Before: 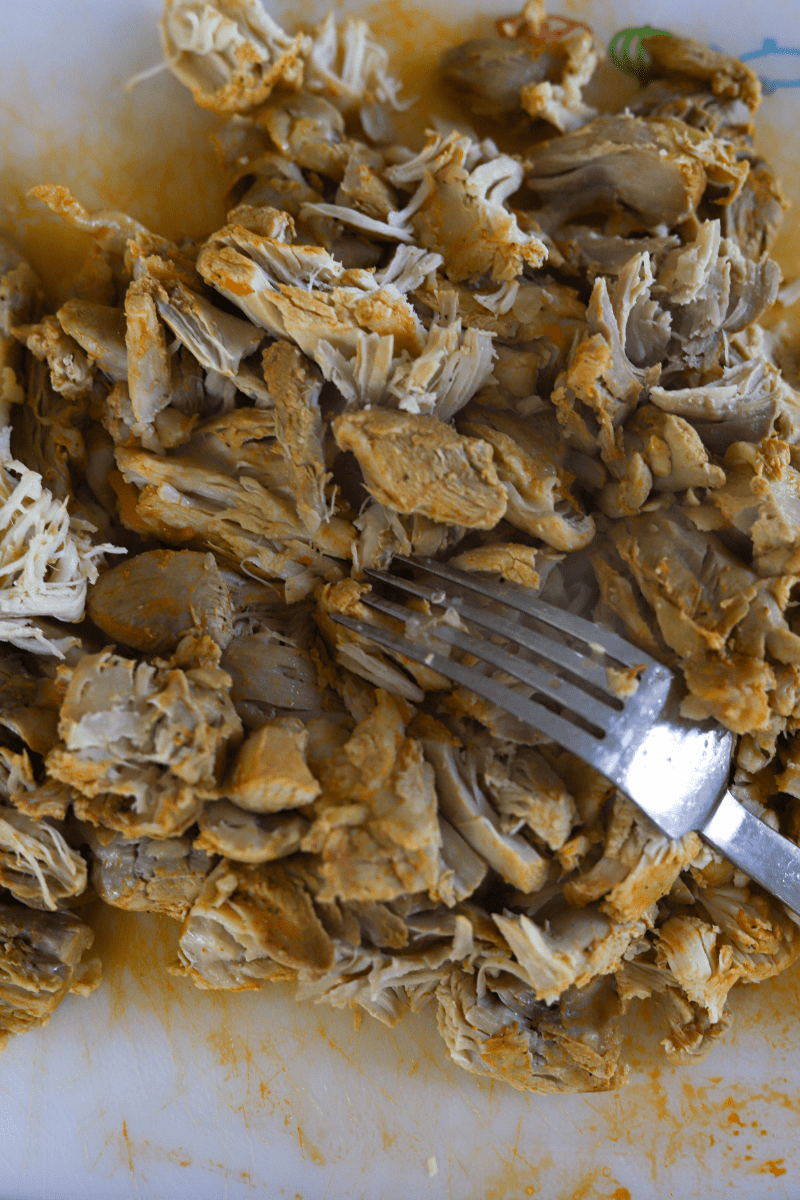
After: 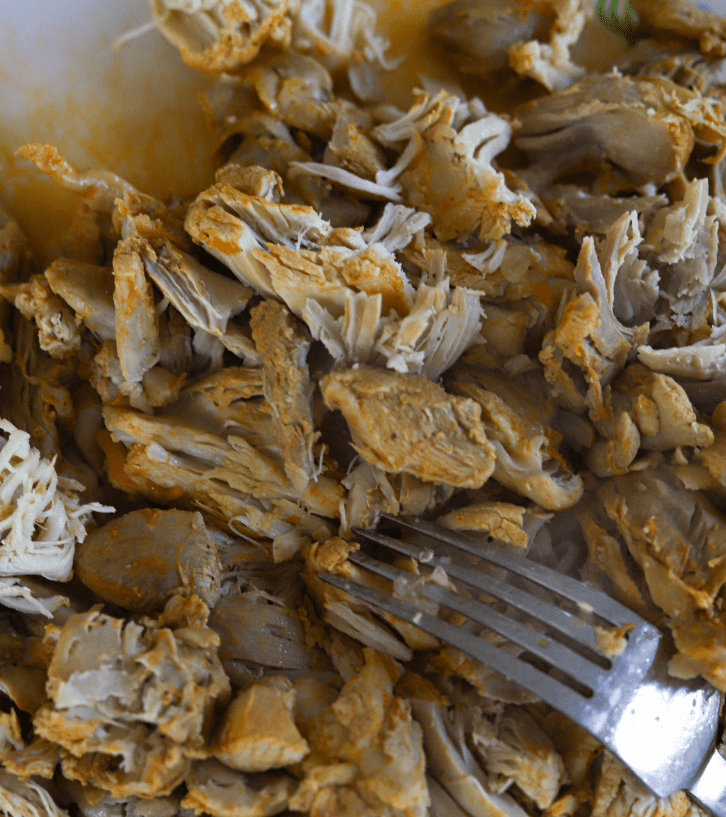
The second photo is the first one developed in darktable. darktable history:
crop: left 1.519%, top 3.424%, right 7.642%, bottom 28.418%
